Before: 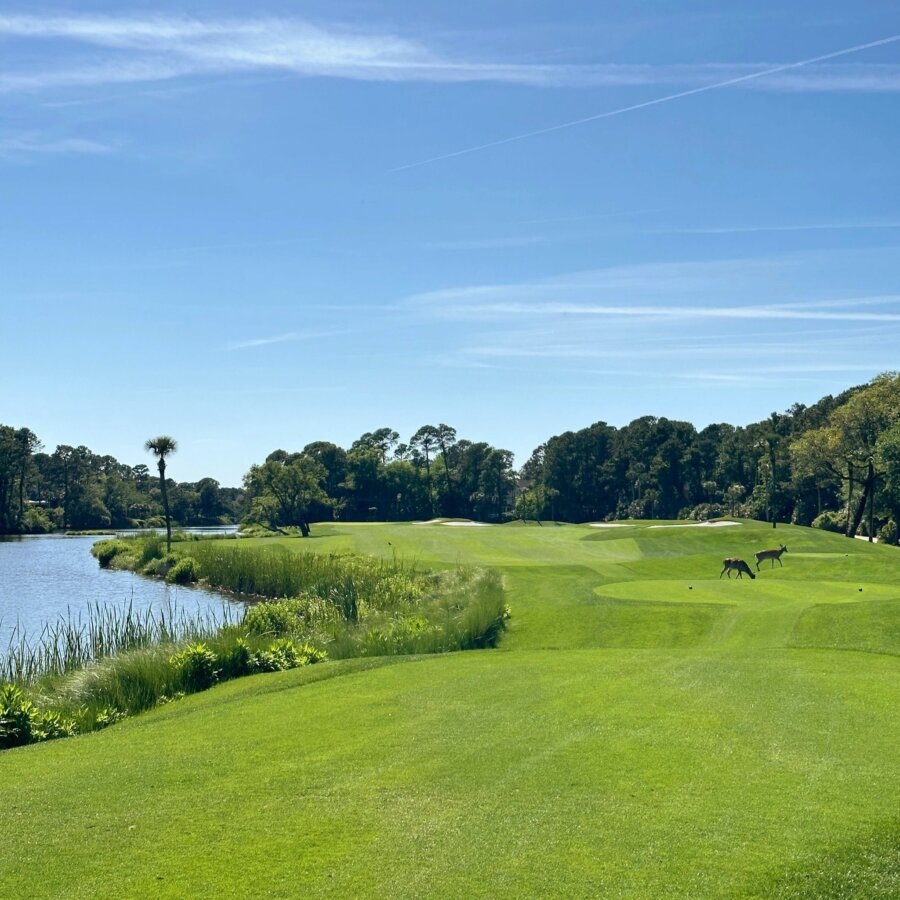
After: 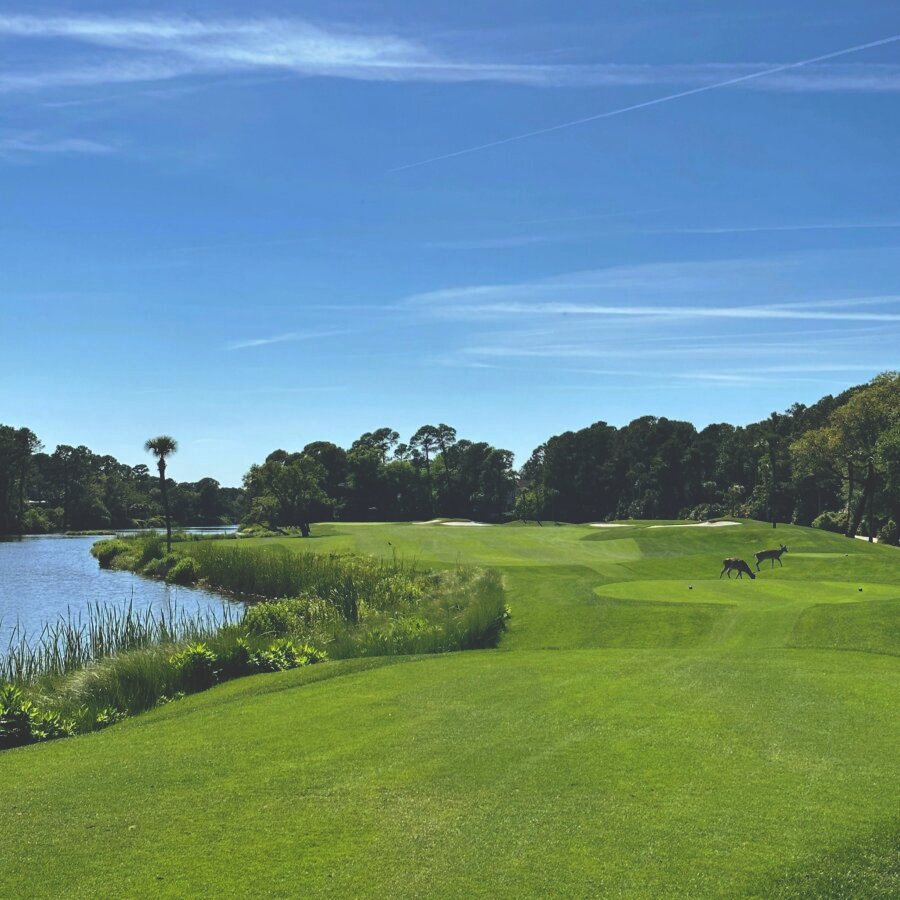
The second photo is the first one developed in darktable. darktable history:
shadows and highlights: shadows 22.7, highlights -48.71, soften with gaussian
rgb curve: curves: ch0 [(0, 0.186) (0.314, 0.284) (0.775, 0.708) (1, 1)], compensate middle gray true, preserve colors none
